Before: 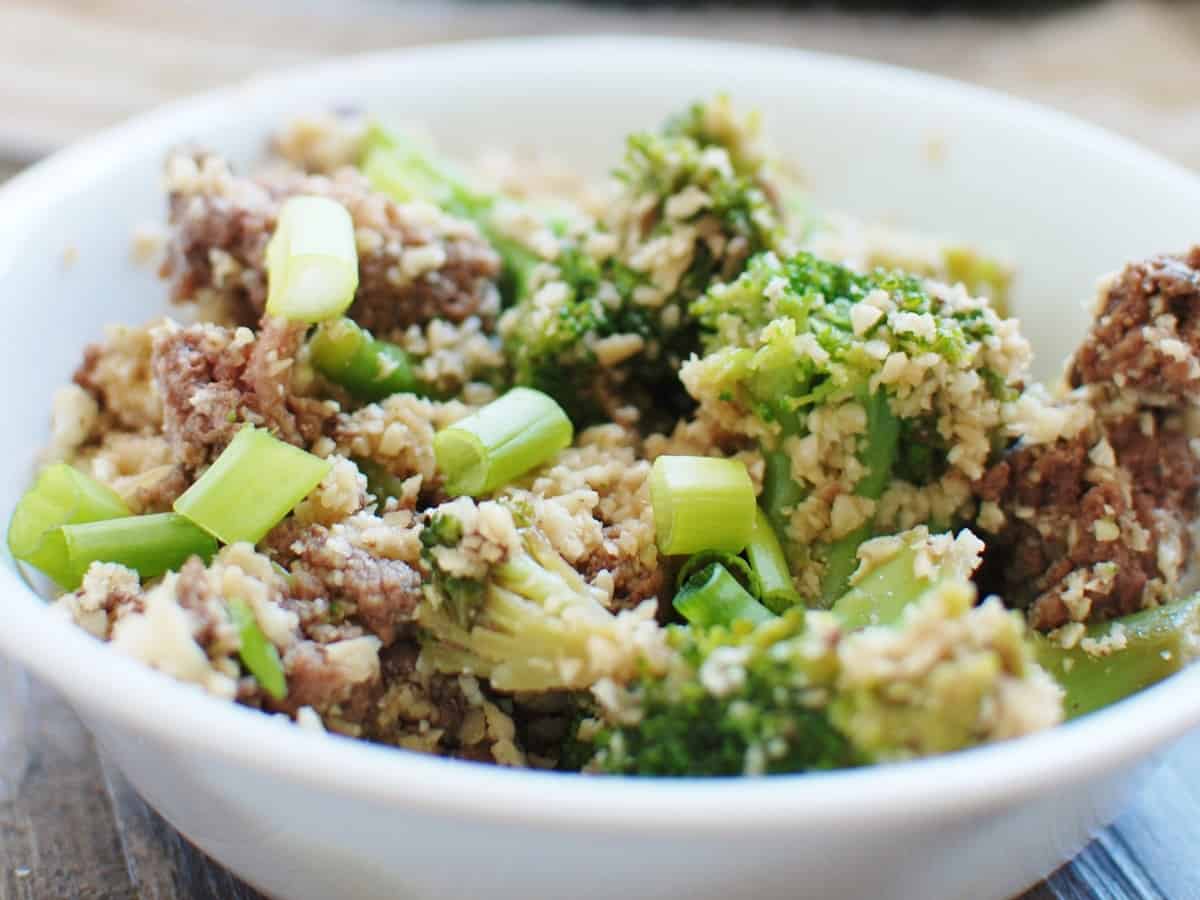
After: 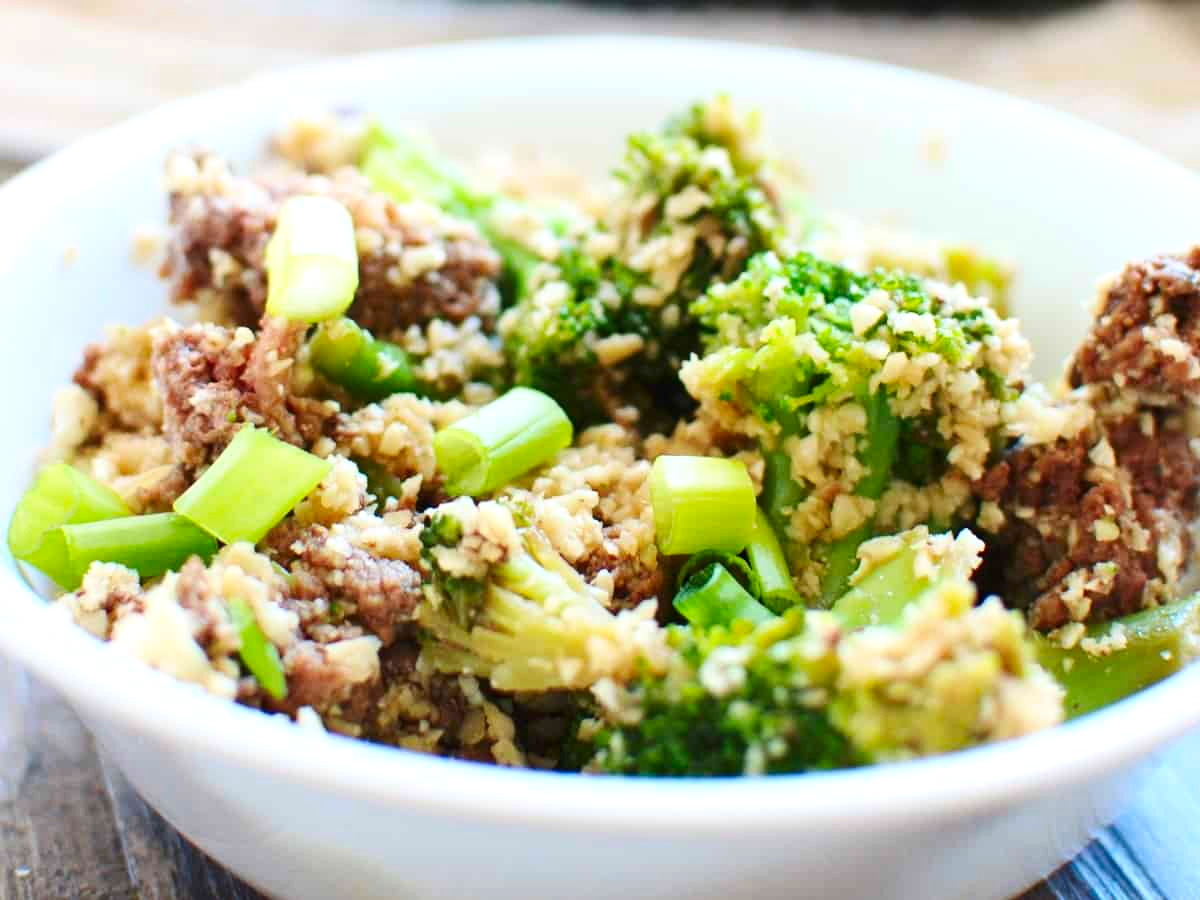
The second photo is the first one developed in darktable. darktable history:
contrast brightness saturation: contrast 0.16, saturation 0.32
exposure: black level correction 0, exposure 0.3 EV, compensate highlight preservation false
